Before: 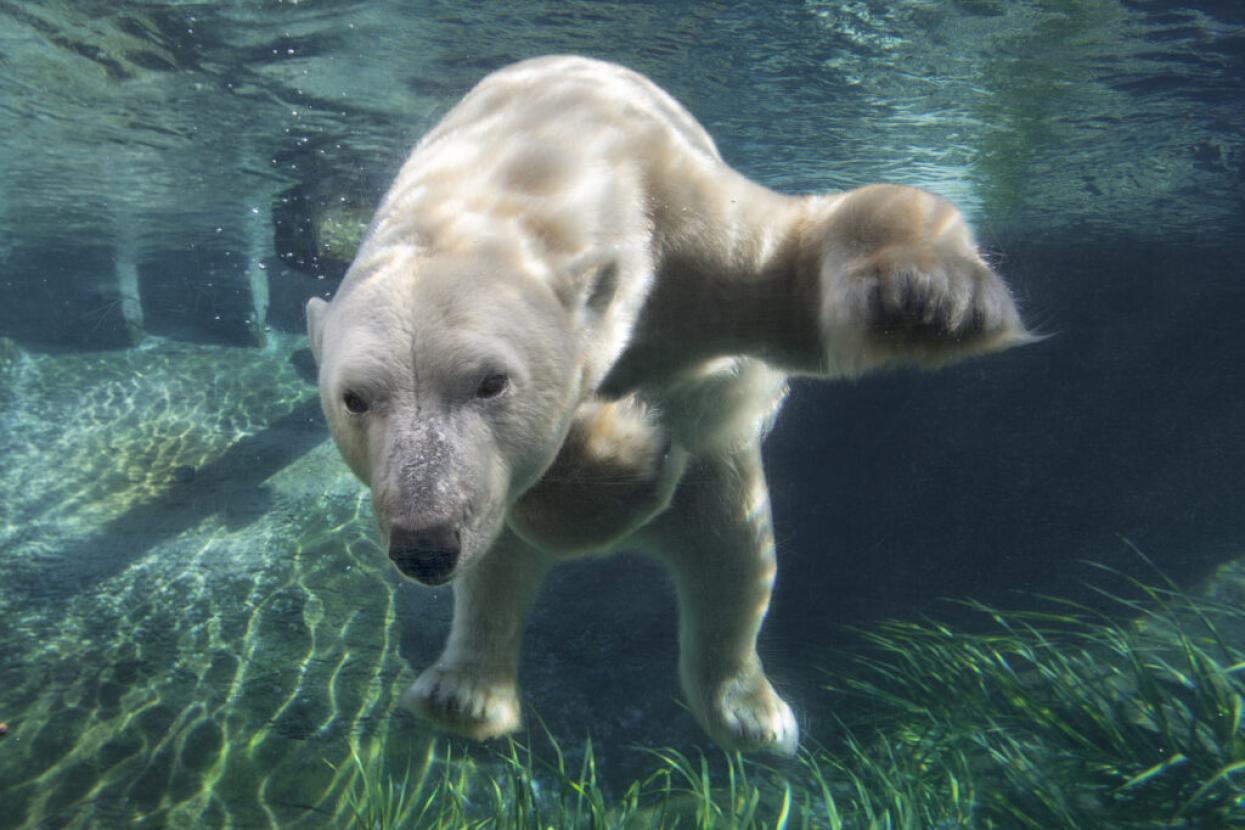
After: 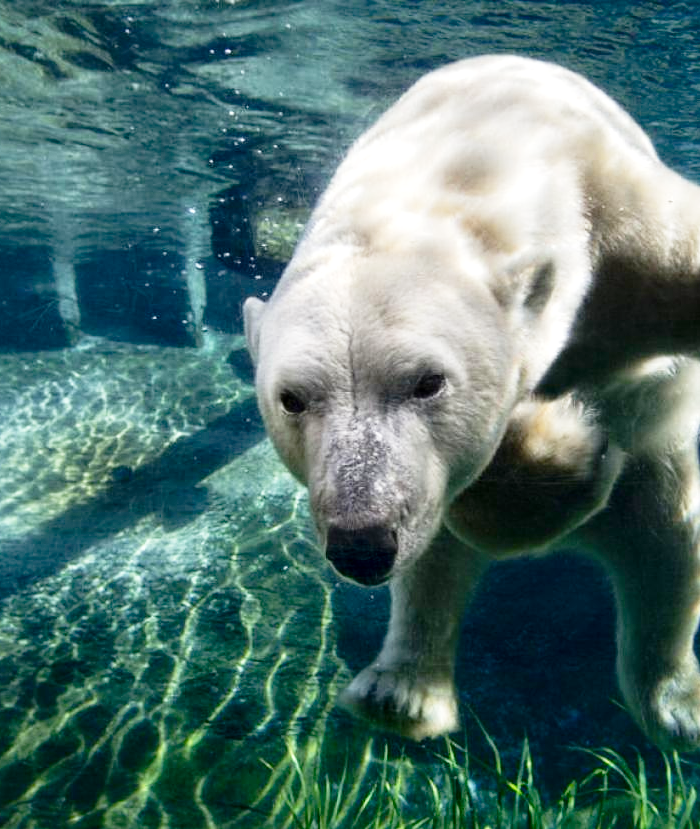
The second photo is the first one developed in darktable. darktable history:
sharpen: amount 0.2
exposure: black level correction 0.001, compensate highlight preservation false
base curve: curves: ch0 [(0, 0) (0.028, 0.03) (0.121, 0.232) (0.46, 0.748) (0.859, 0.968) (1, 1)], preserve colors none
contrast brightness saturation: contrast 0.1, brightness -0.26, saturation 0.14
local contrast: highlights 100%, shadows 100%, detail 120%, midtone range 0.2
crop: left 5.114%, right 38.589%
